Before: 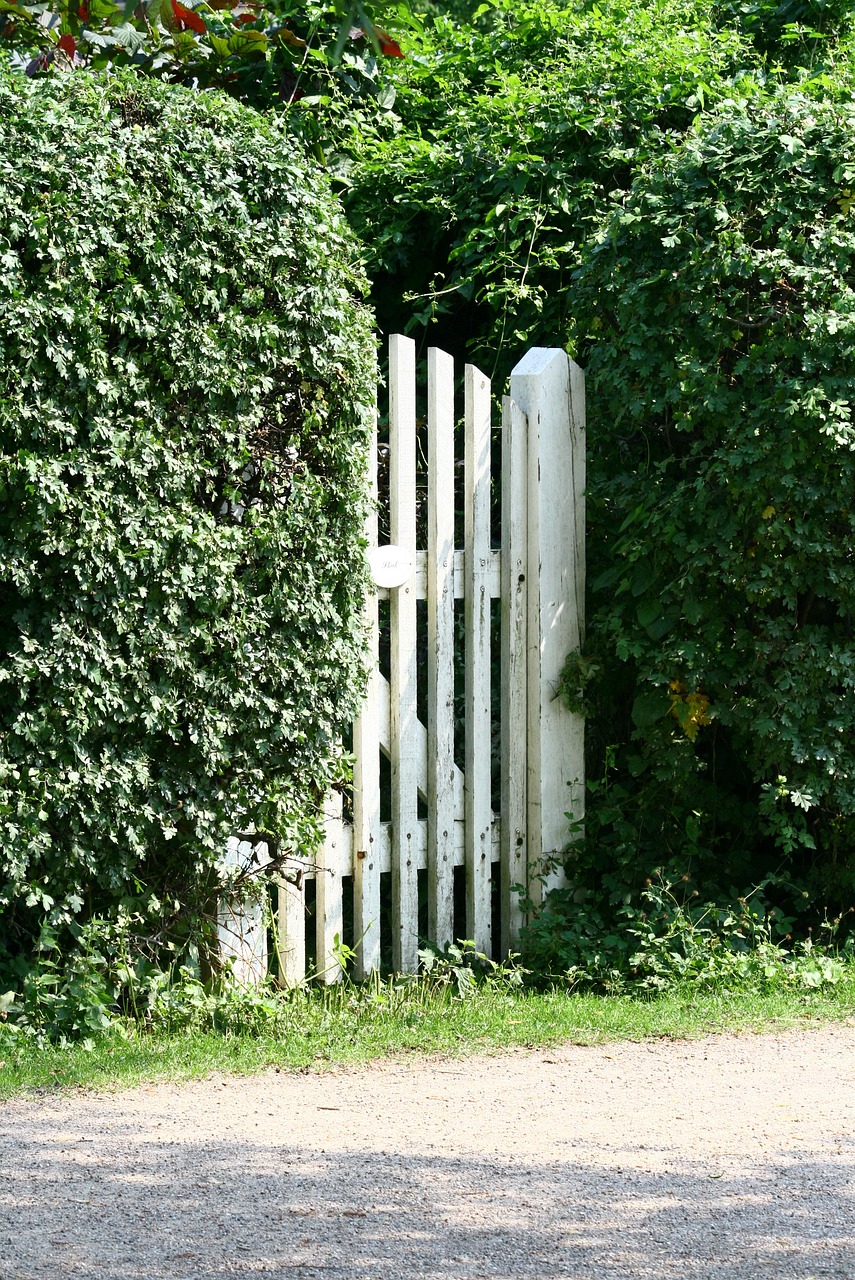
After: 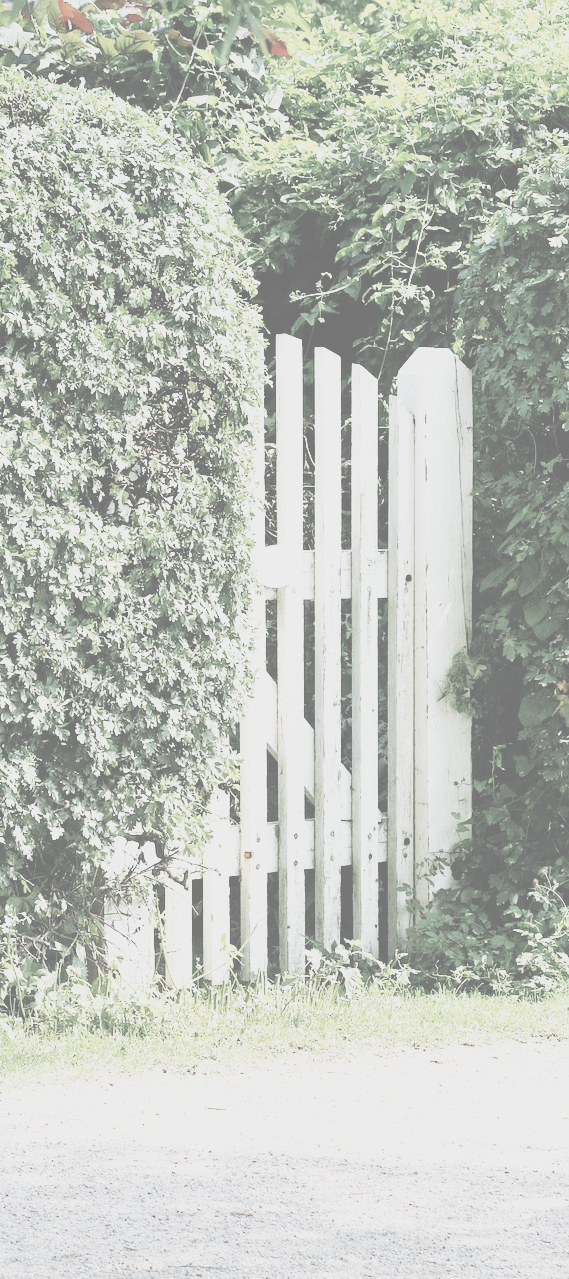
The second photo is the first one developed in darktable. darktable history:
base curve: curves: ch0 [(0, 0.003) (0.001, 0.002) (0.006, 0.004) (0.02, 0.022) (0.048, 0.086) (0.094, 0.234) (0.162, 0.431) (0.258, 0.629) (0.385, 0.8) (0.548, 0.918) (0.751, 0.988) (1, 1)], preserve colors none
crop and rotate: left 13.409%, right 19.924%
contrast brightness saturation: contrast -0.32, brightness 0.75, saturation -0.78
